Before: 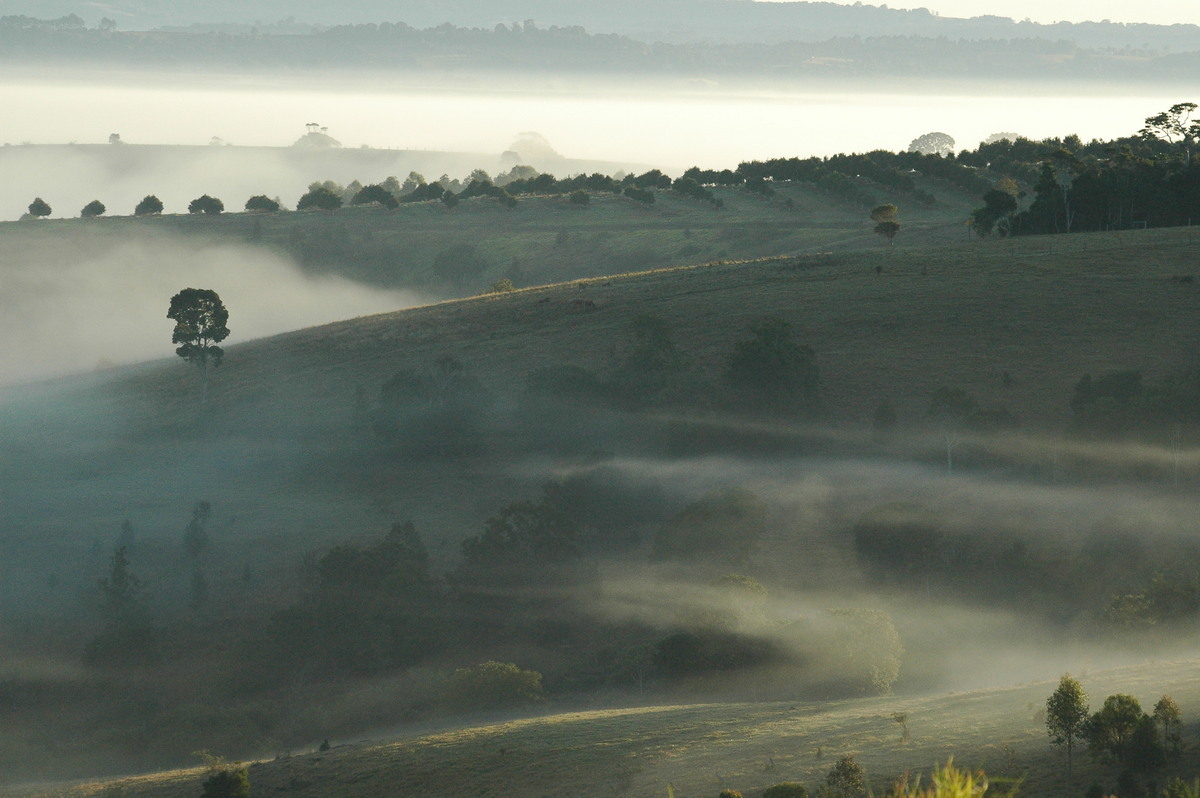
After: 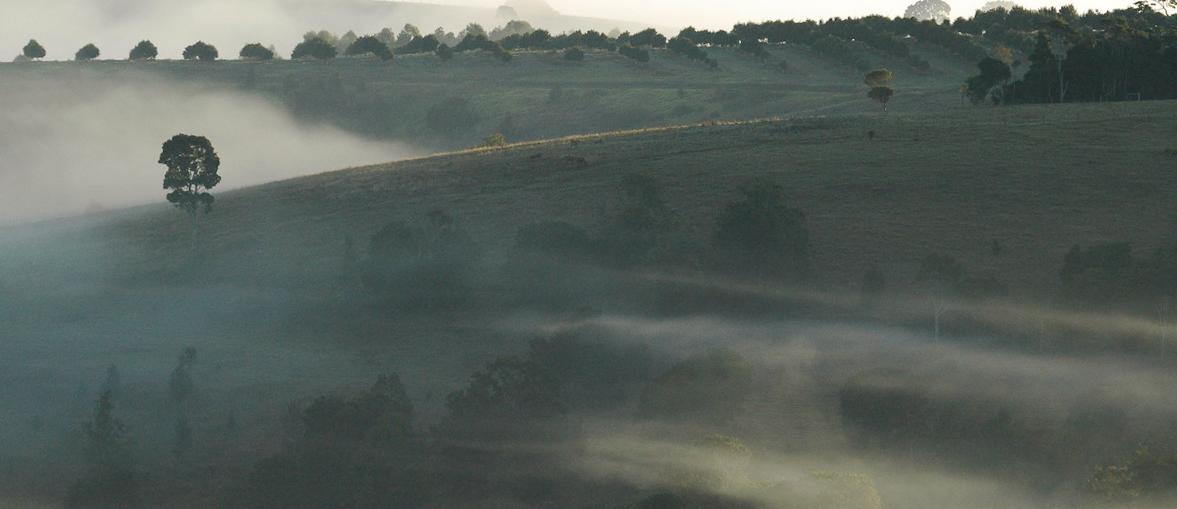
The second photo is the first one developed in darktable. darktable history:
color calibration: illuminant custom, x 0.348, y 0.366, temperature 4940.58 K
crop: top 16.727%, bottom 16.727%
rotate and perspective: rotation 1.57°, crop left 0.018, crop right 0.982, crop top 0.039, crop bottom 0.961
